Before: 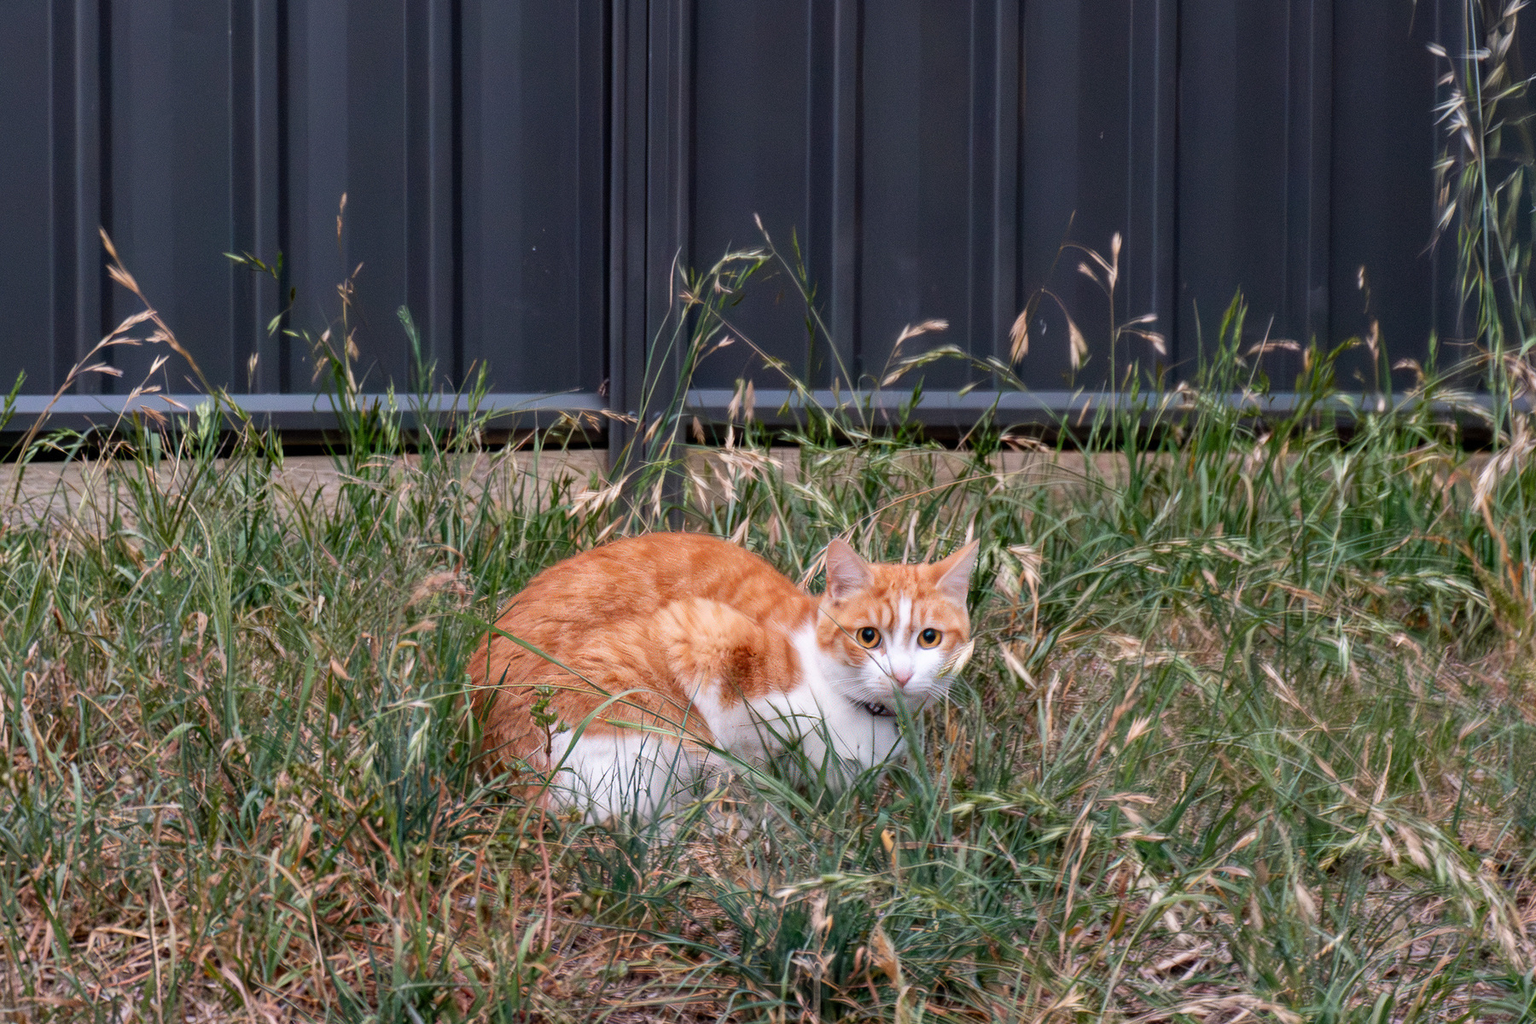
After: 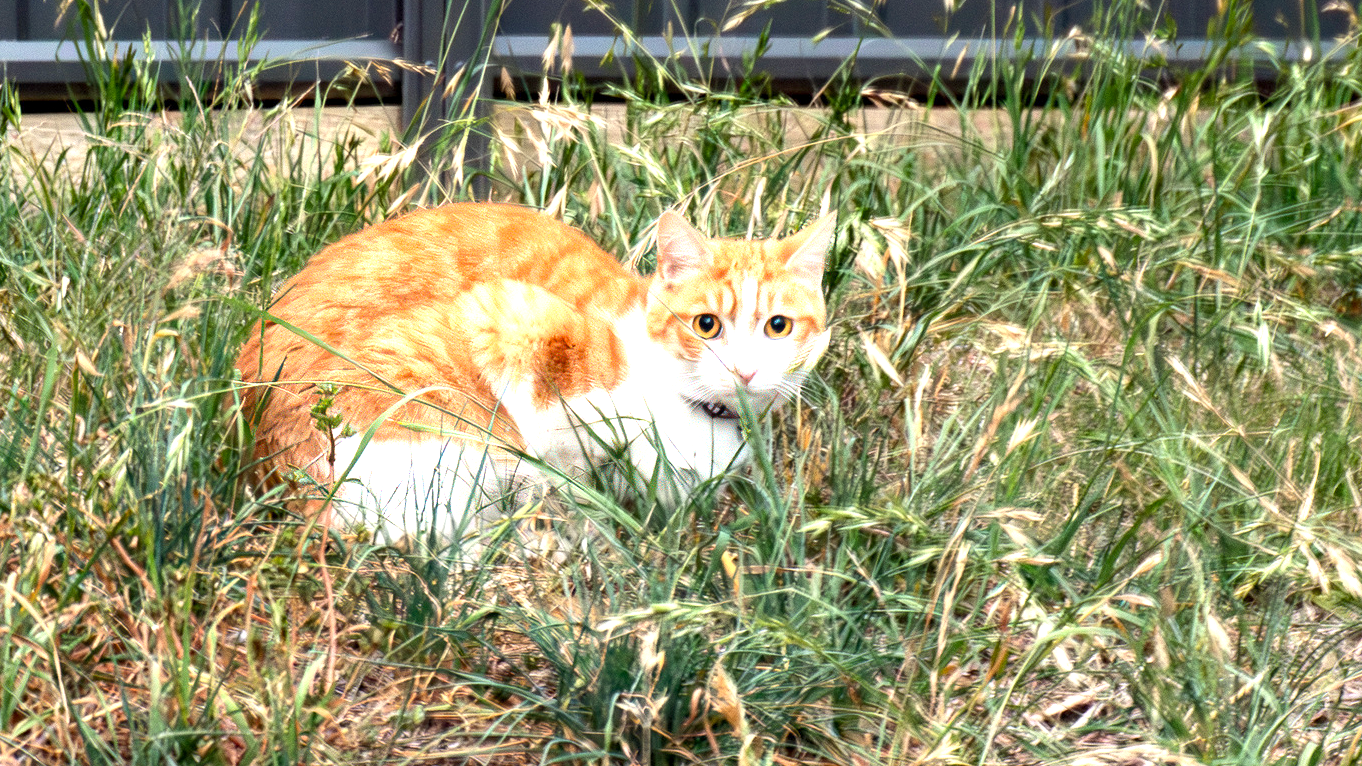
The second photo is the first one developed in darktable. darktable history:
crop and rotate: left 17.299%, top 35.115%, right 7.015%, bottom 1.024%
tone equalizer: -8 EV -0.001 EV, -7 EV 0.001 EV, -6 EV -0.002 EV, -5 EV -0.003 EV, -4 EV -0.062 EV, -3 EV -0.222 EV, -2 EV -0.267 EV, -1 EV 0.105 EV, +0 EV 0.303 EV
exposure: black level correction 0.001, exposure 1.05 EV, compensate exposure bias true, compensate highlight preservation false
color correction: highlights a* -5.94, highlights b* 11.19
